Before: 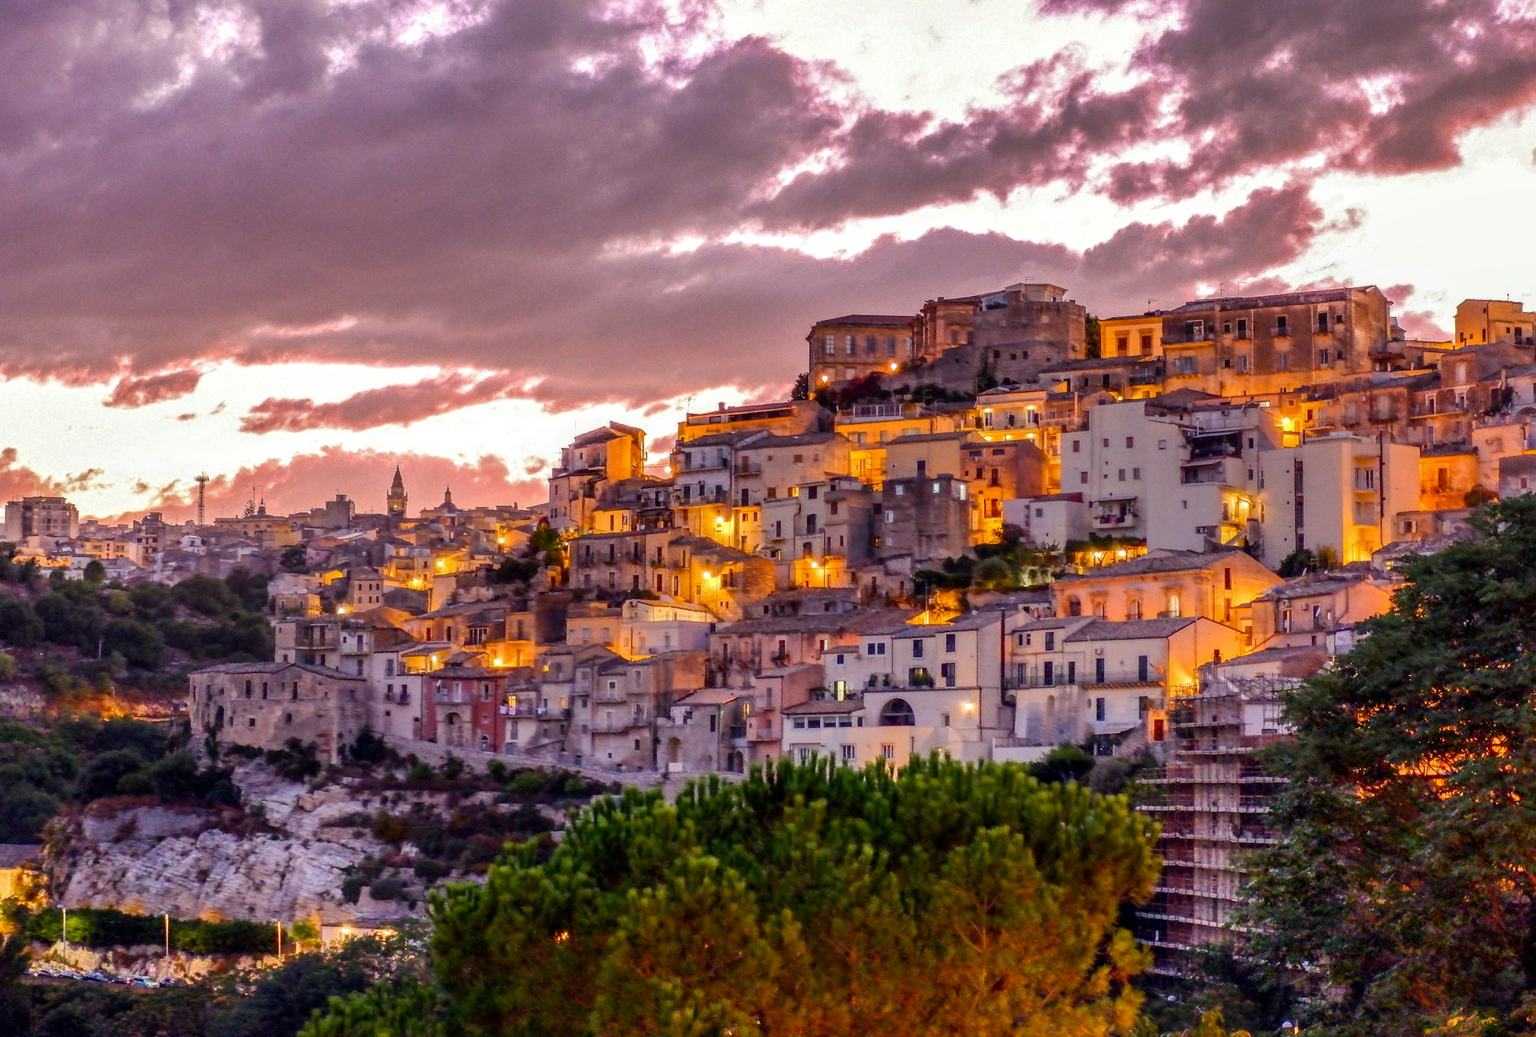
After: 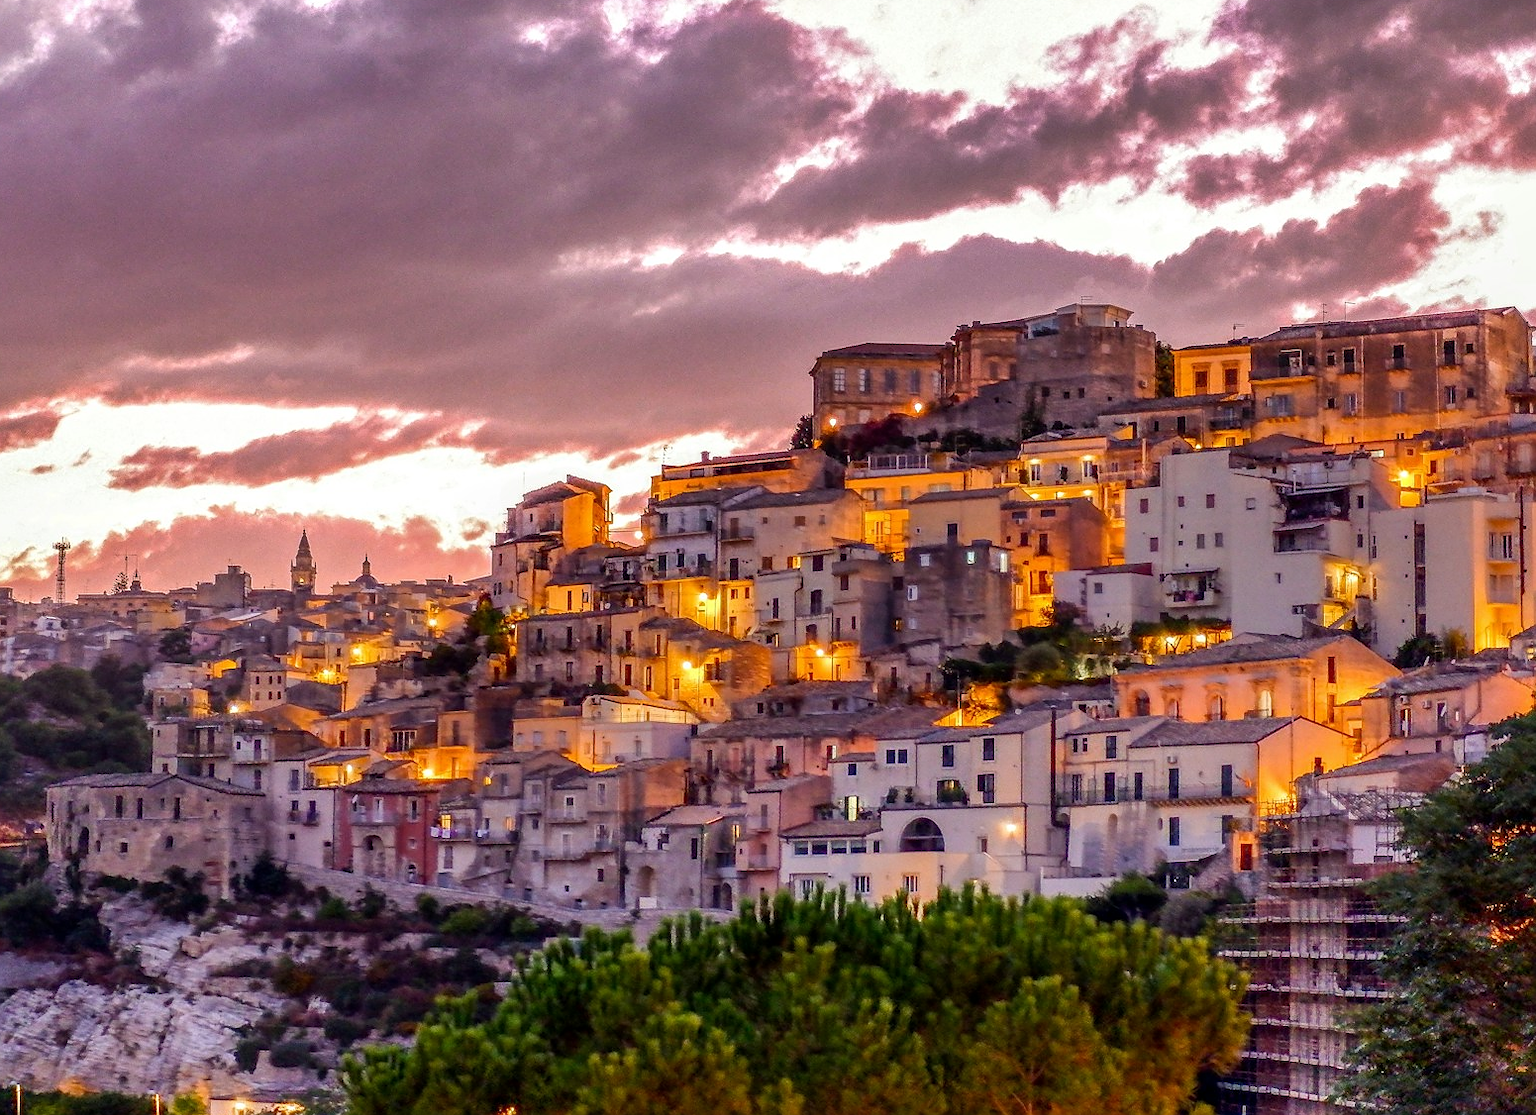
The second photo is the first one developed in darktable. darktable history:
crop: left 9.929%, top 3.648%, right 9.244%, bottom 9.432%
sharpen: radius 0.983, amount 0.611
